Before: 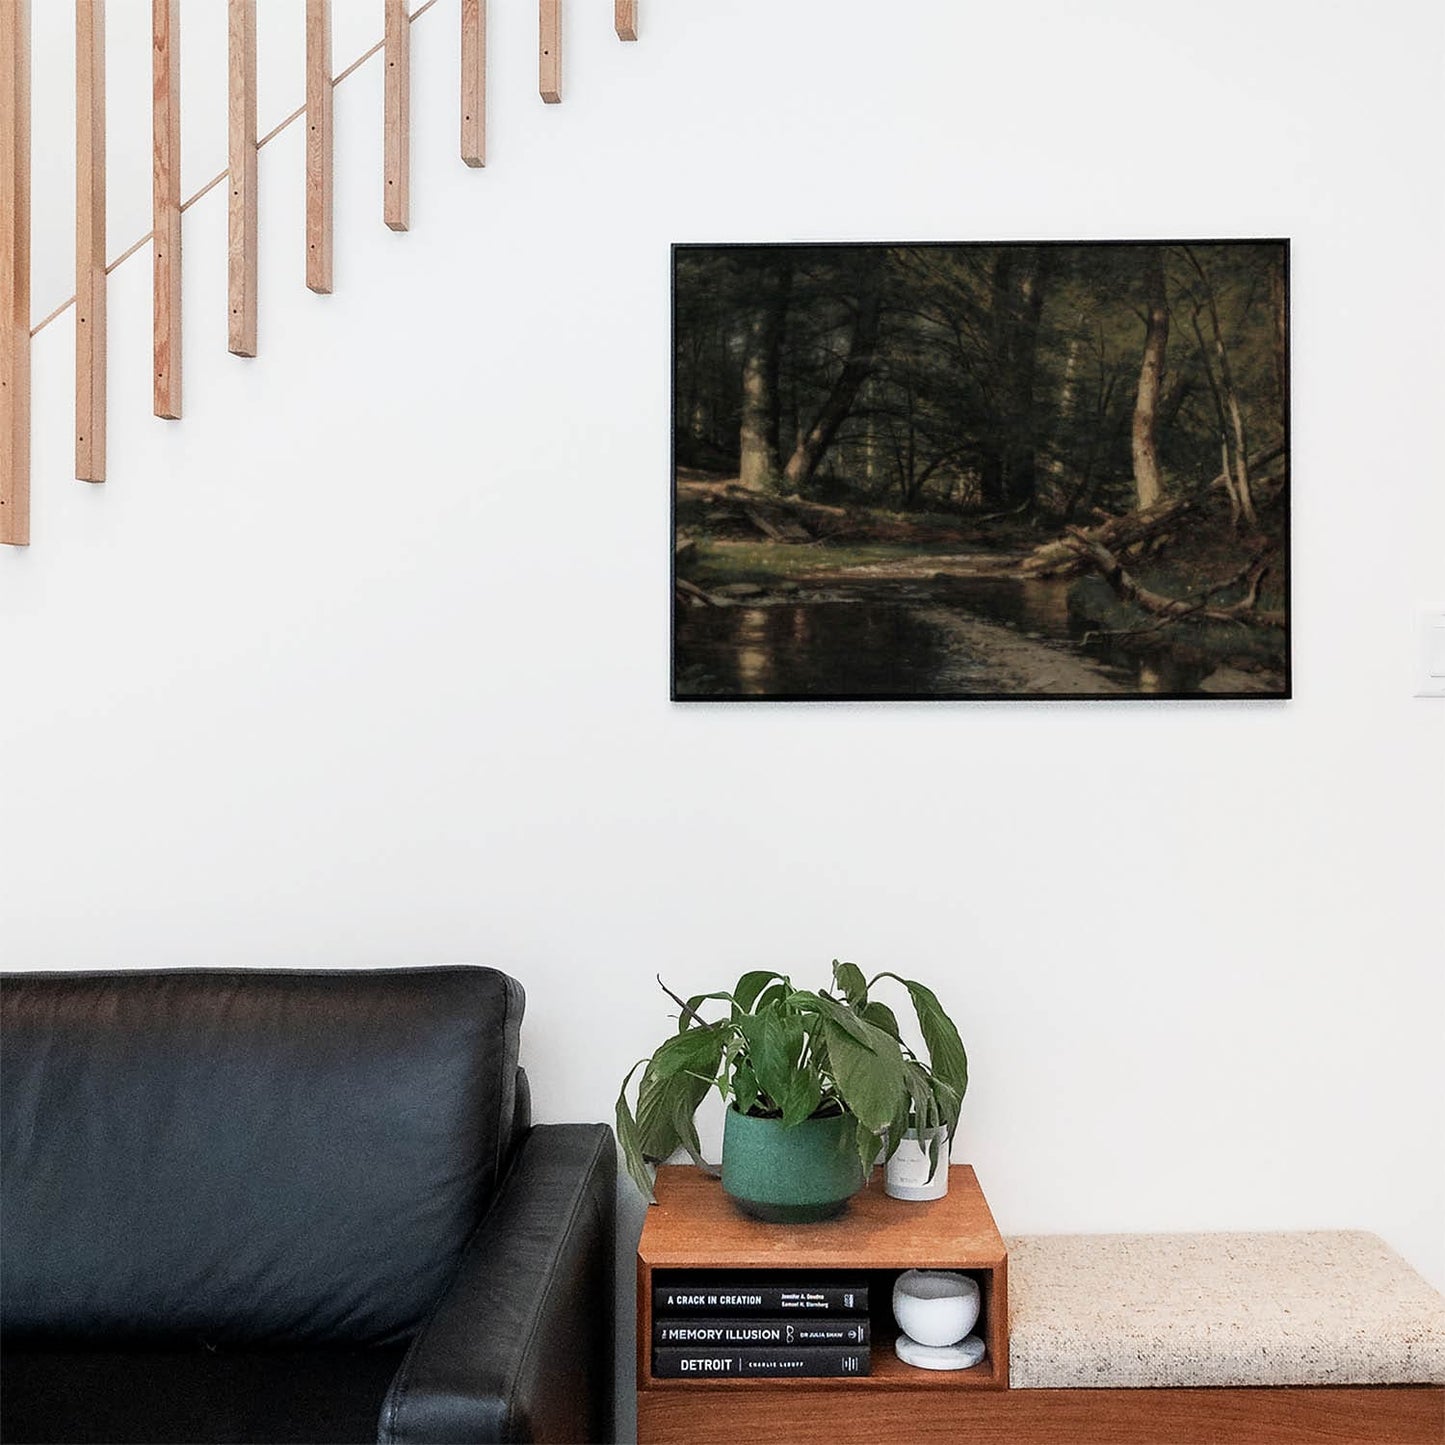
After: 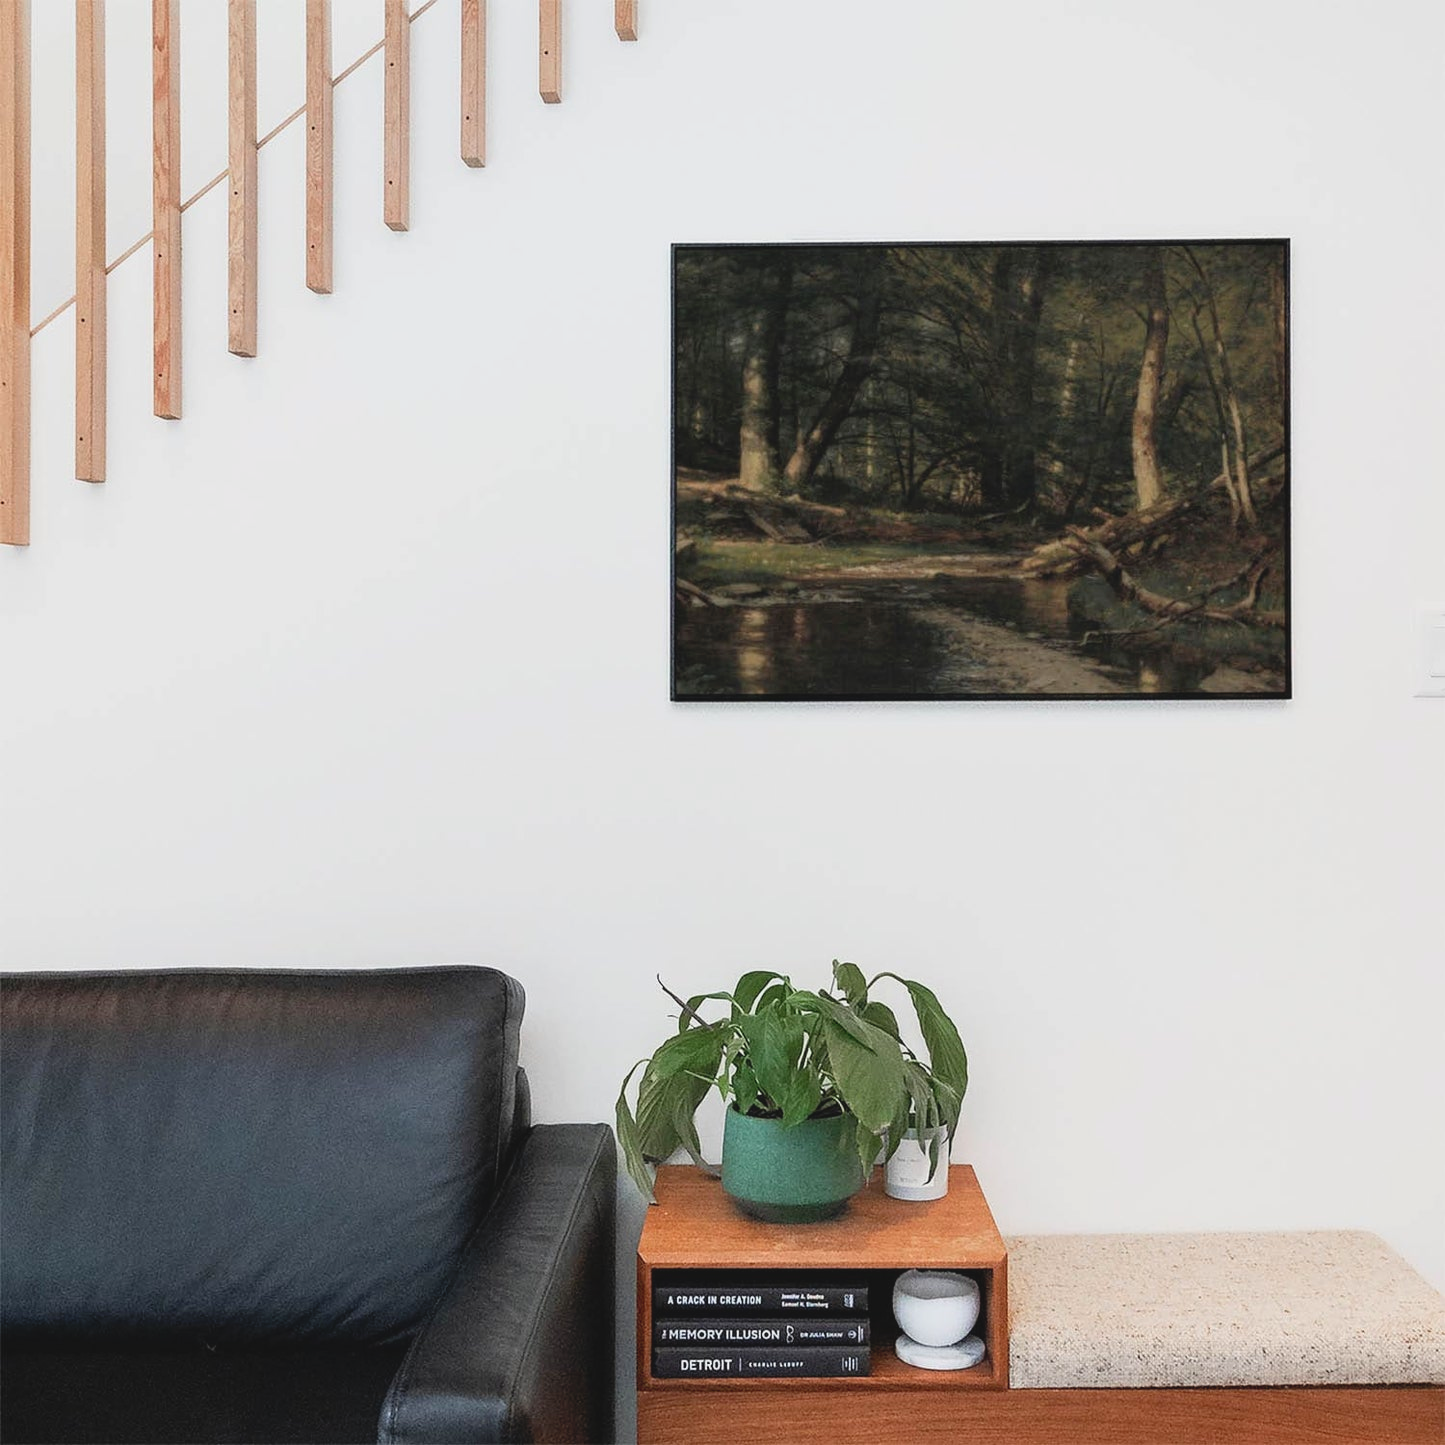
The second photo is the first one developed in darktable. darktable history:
contrast brightness saturation: contrast -0.097, brightness 0.048, saturation 0.076
